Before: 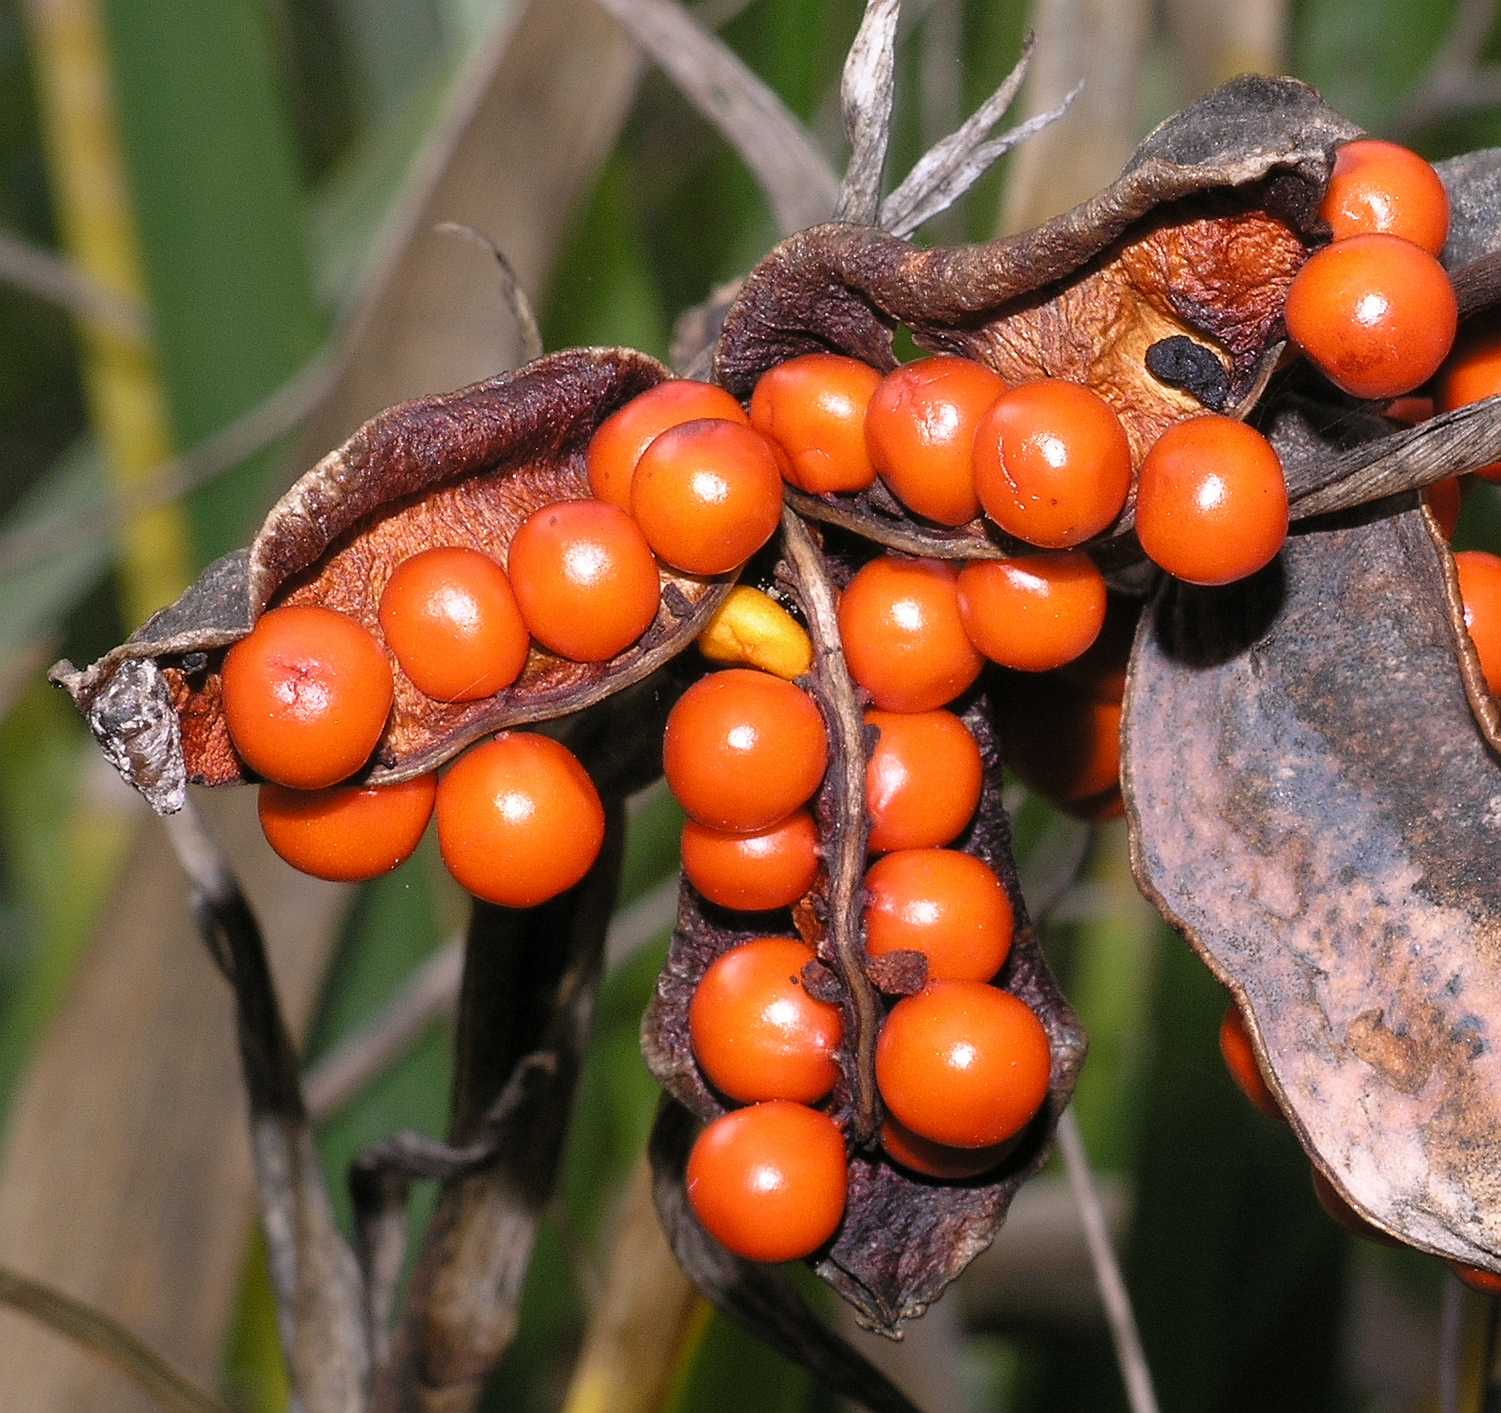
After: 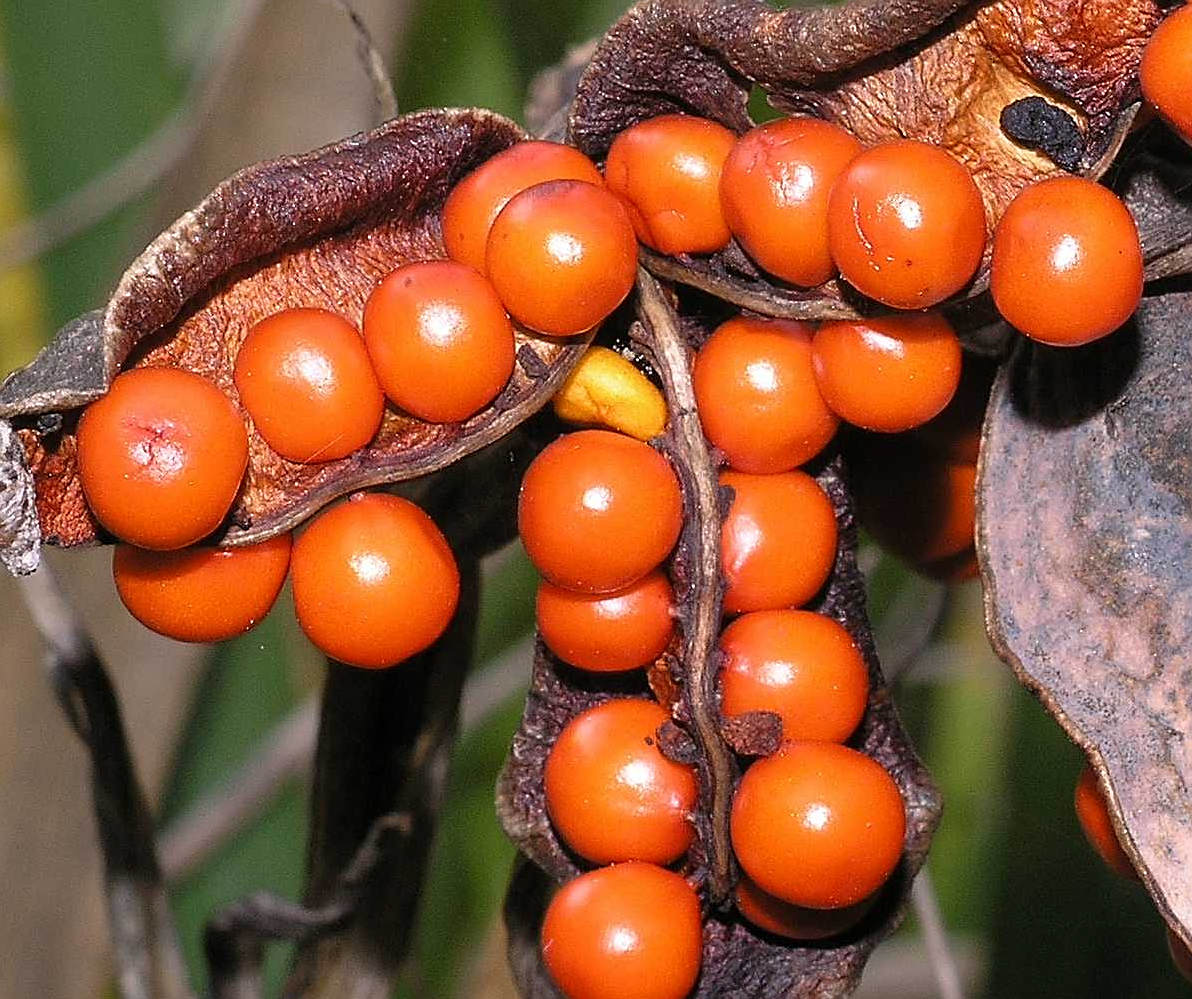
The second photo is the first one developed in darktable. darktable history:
sharpen: on, module defaults
crop: left 9.712%, top 16.928%, right 10.845%, bottom 12.332%
